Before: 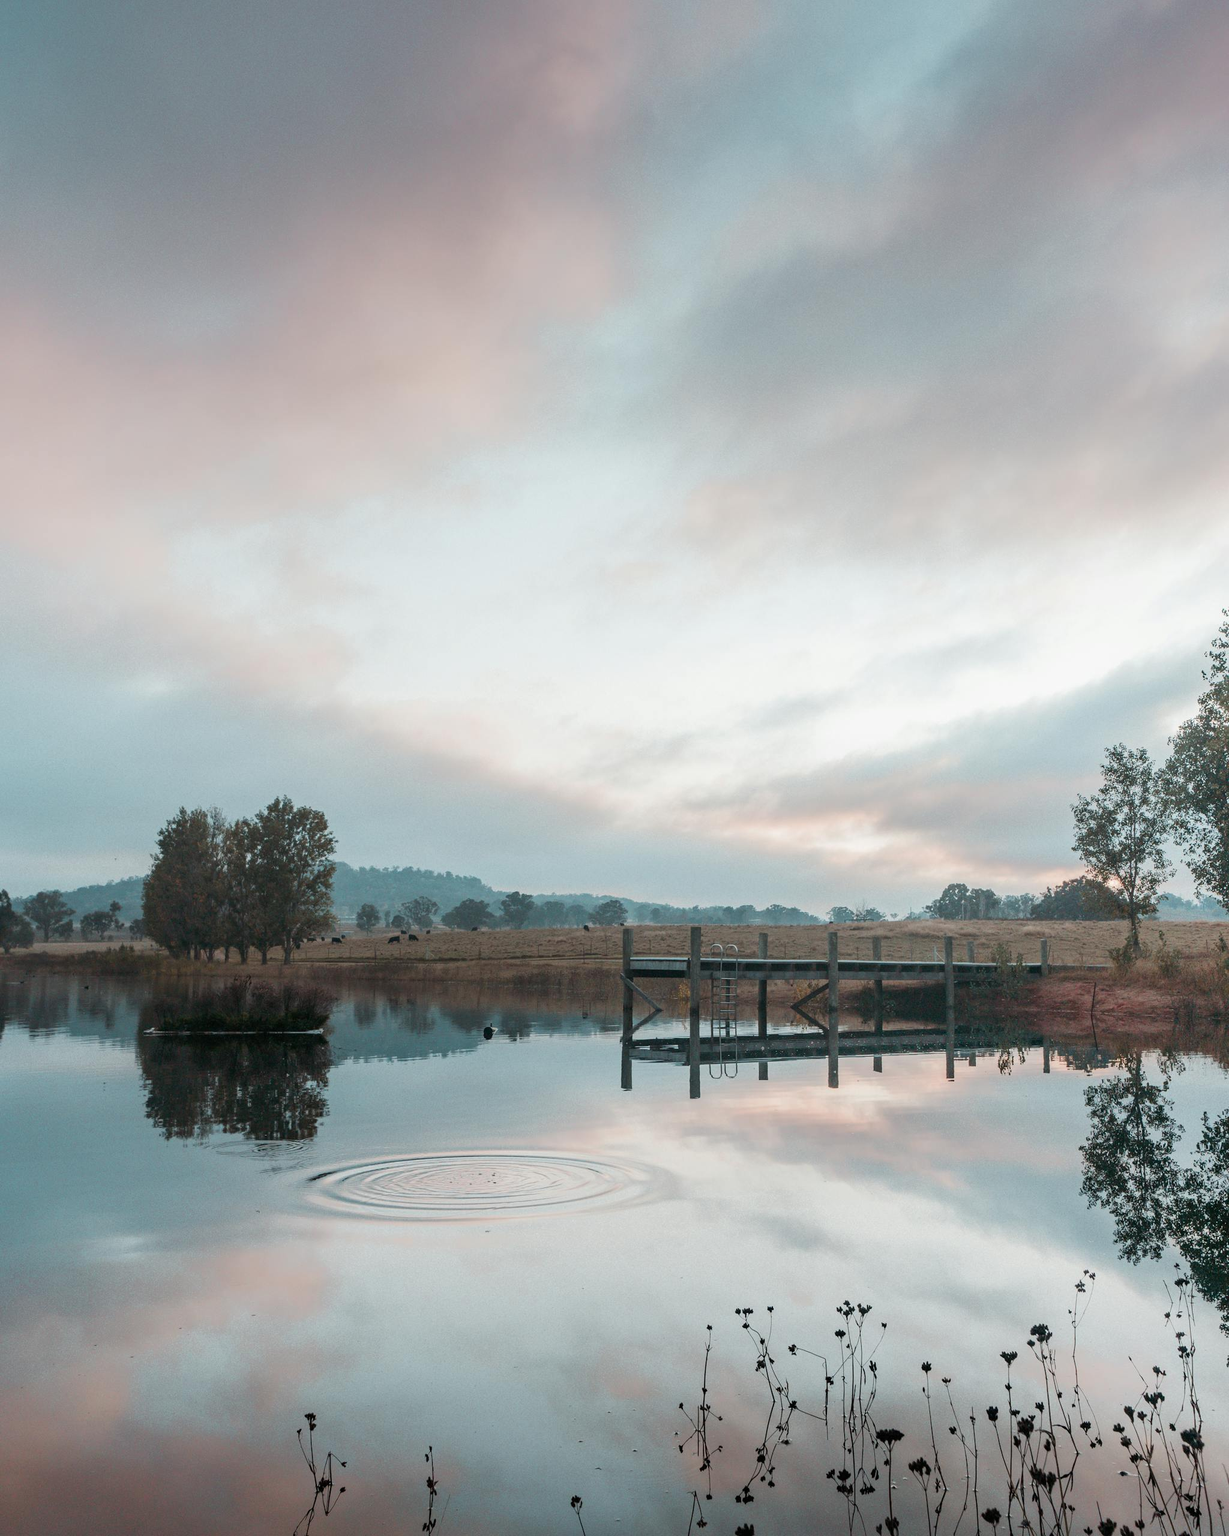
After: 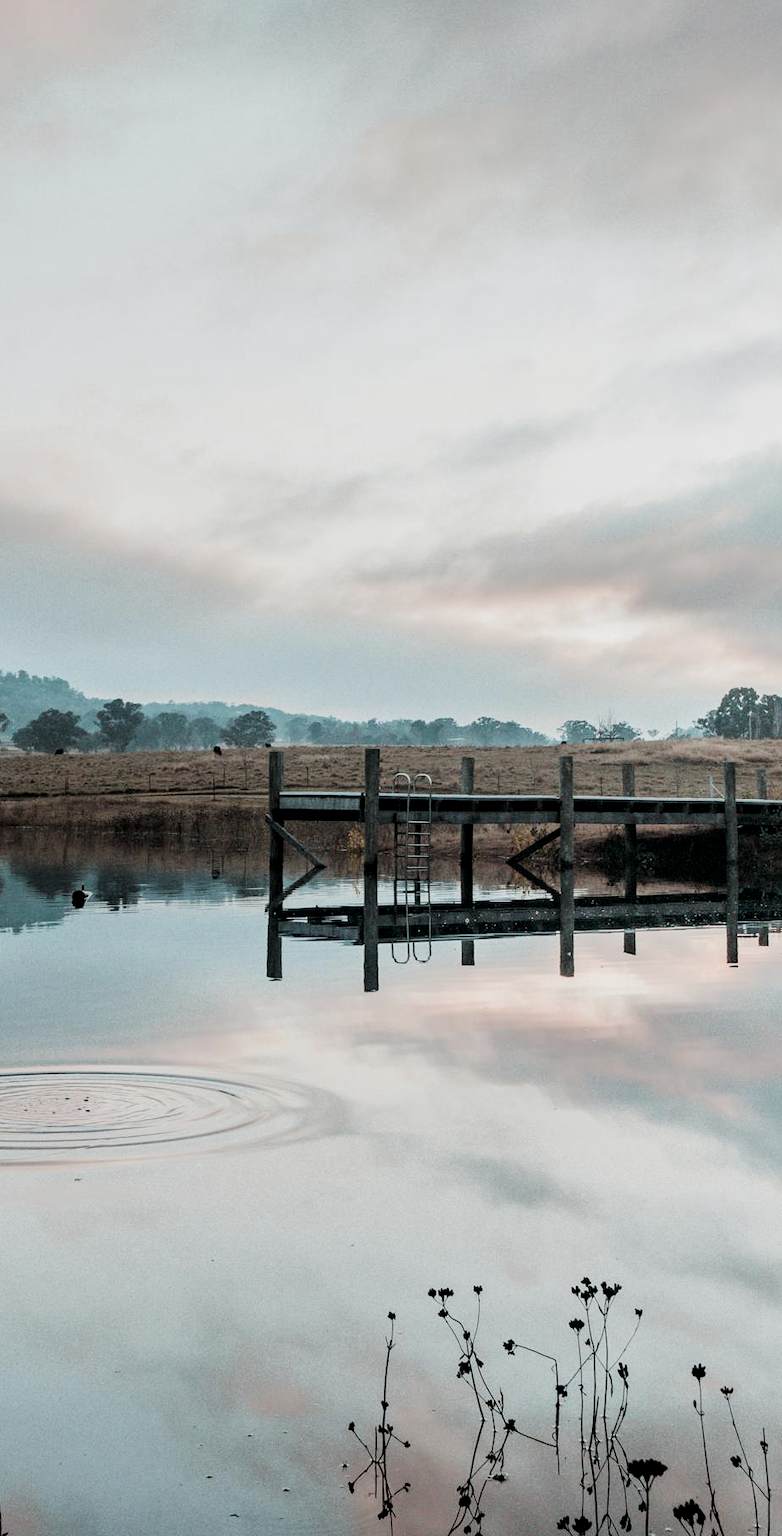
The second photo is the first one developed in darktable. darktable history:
crop: left 35.248%, top 25.936%, right 19.775%, bottom 3.396%
exposure: black level correction 0.002, exposure 0.148 EV, compensate exposure bias true, compensate highlight preservation false
shadows and highlights: low approximation 0.01, soften with gaussian
filmic rgb: black relative exposure -5.11 EV, white relative exposure 3.55 EV, hardness 3.19, contrast 1.411, highlights saturation mix -49.83%
tone equalizer: edges refinement/feathering 500, mask exposure compensation -1.57 EV, preserve details no
local contrast: highlights 102%, shadows 98%, detail 120%, midtone range 0.2
